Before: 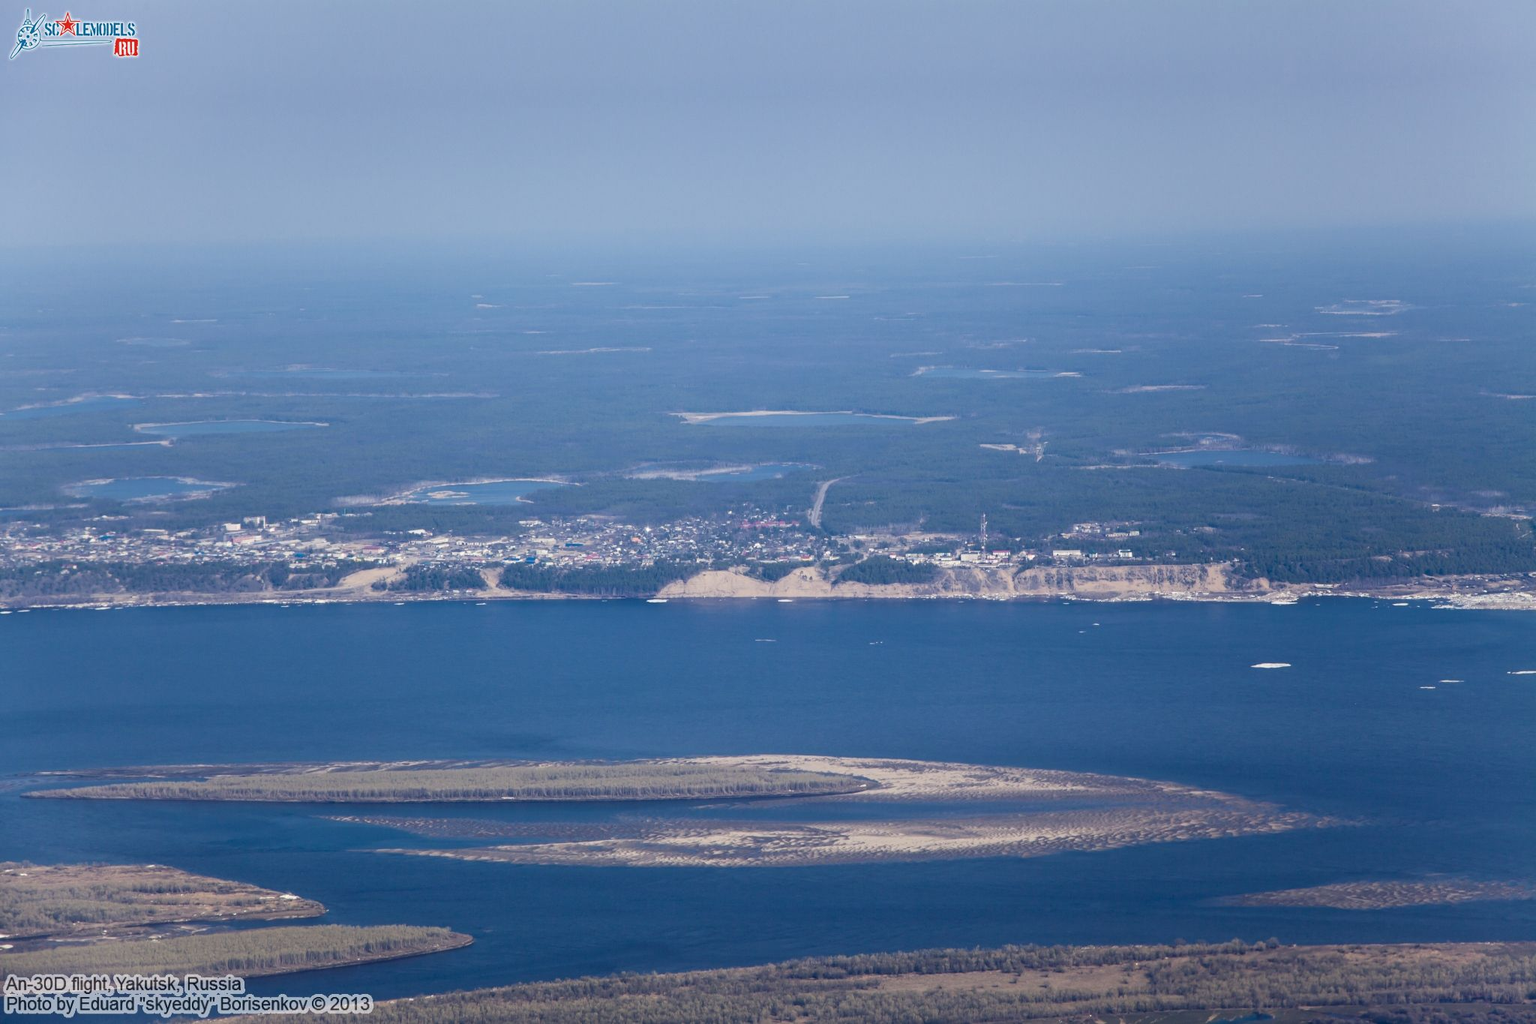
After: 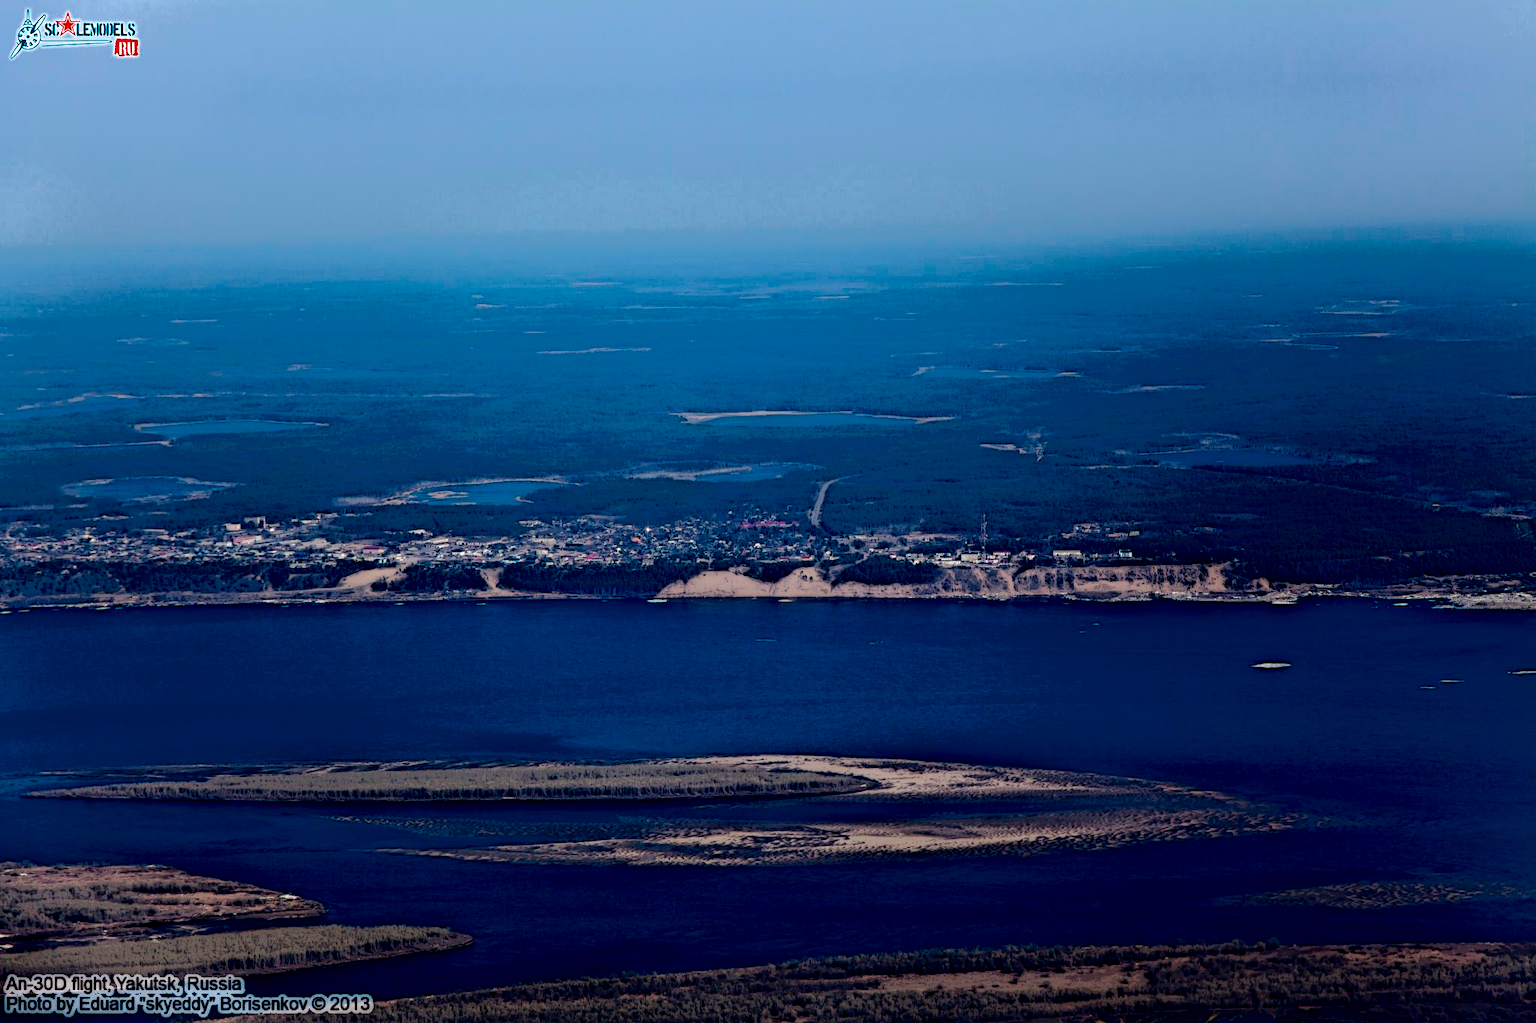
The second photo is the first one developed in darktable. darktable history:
local contrast: highlights 4%, shadows 223%, detail 164%, midtone range 0.004
contrast brightness saturation: contrast 0.217, brightness -0.187, saturation 0.238
tone equalizer: -8 EV -0.383 EV, -7 EV -0.407 EV, -6 EV -0.3 EV, -5 EV -0.193 EV, -3 EV 0.235 EV, -2 EV 0.308 EV, -1 EV 0.398 EV, +0 EV 0.398 EV, edges refinement/feathering 500, mask exposure compensation -1.57 EV, preserve details no
